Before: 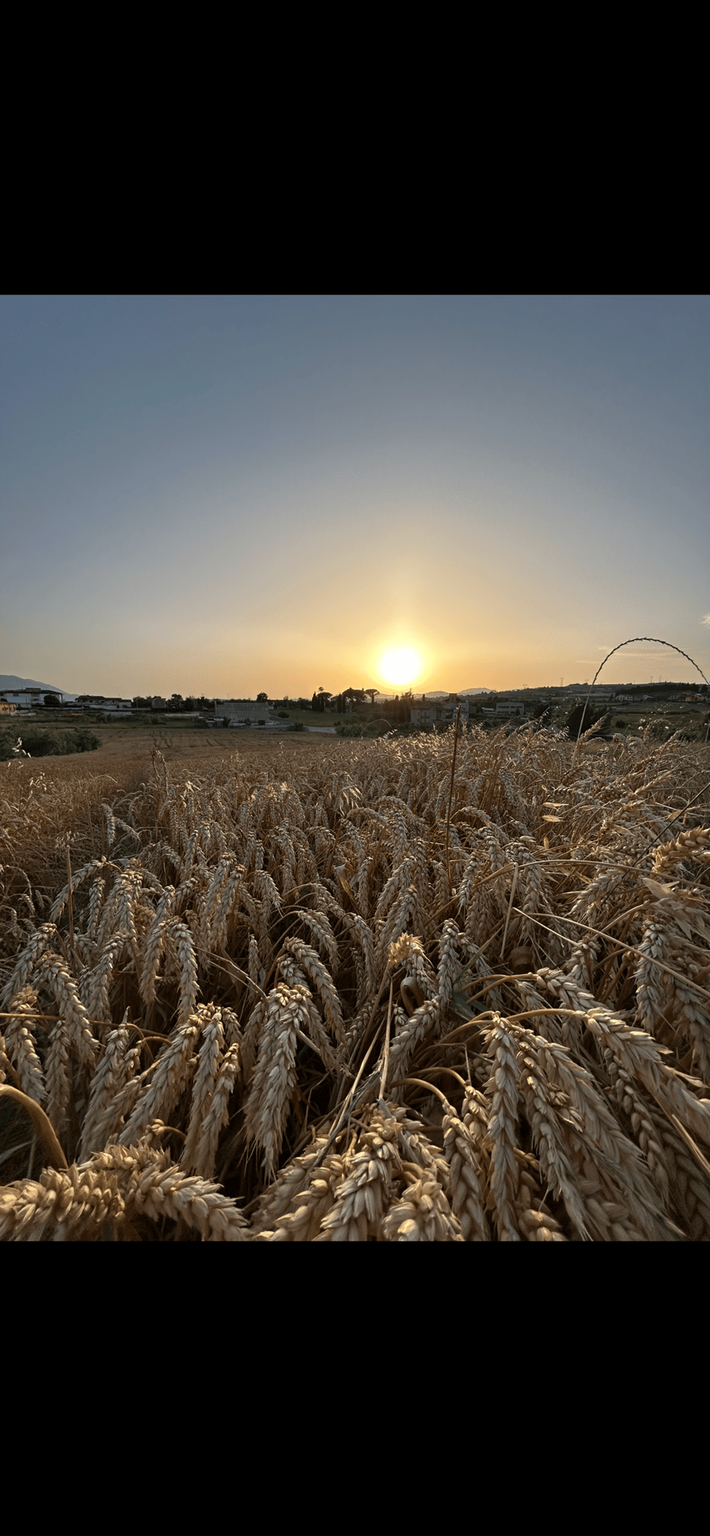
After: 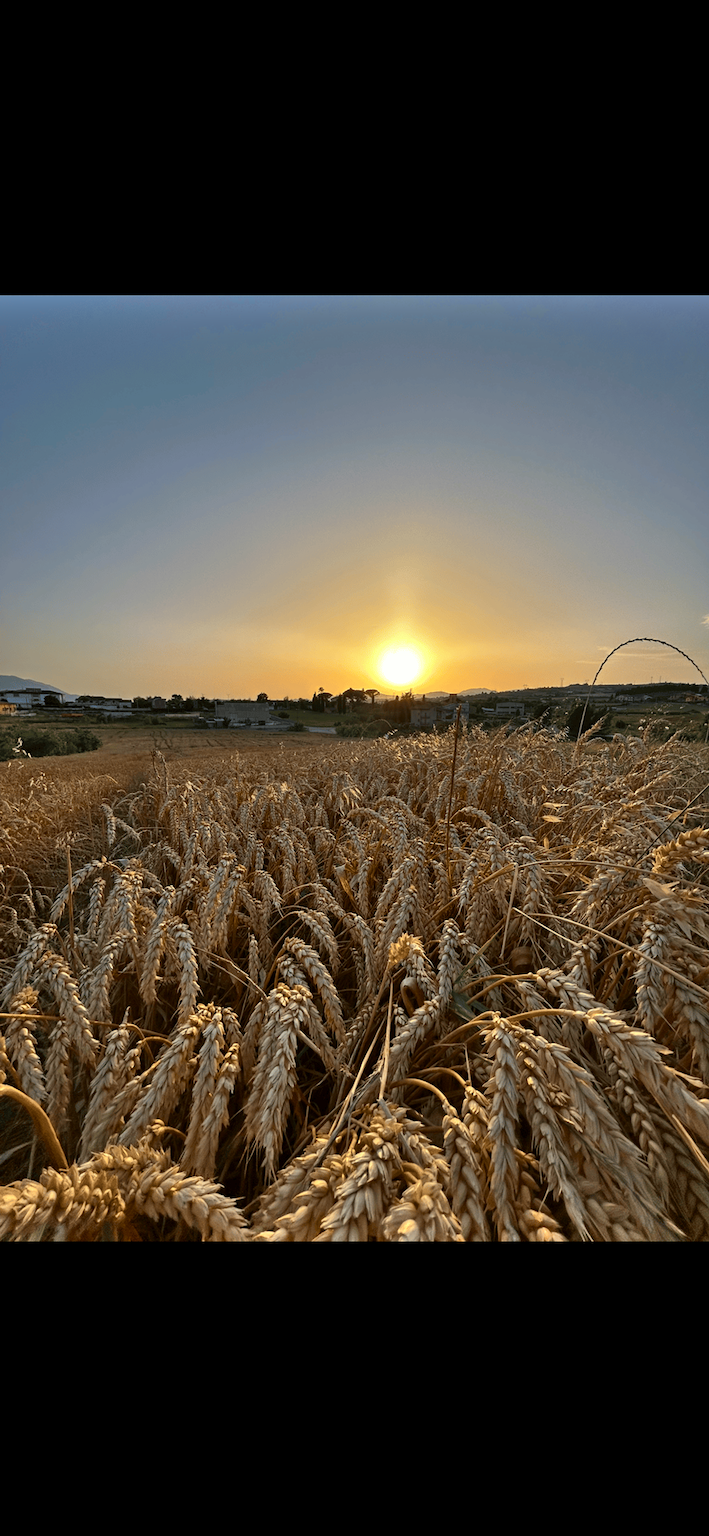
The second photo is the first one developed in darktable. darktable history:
contrast brightness saturation: brightness -0.026, saturation 0.368
shadows and highlights: soften with gaussian
